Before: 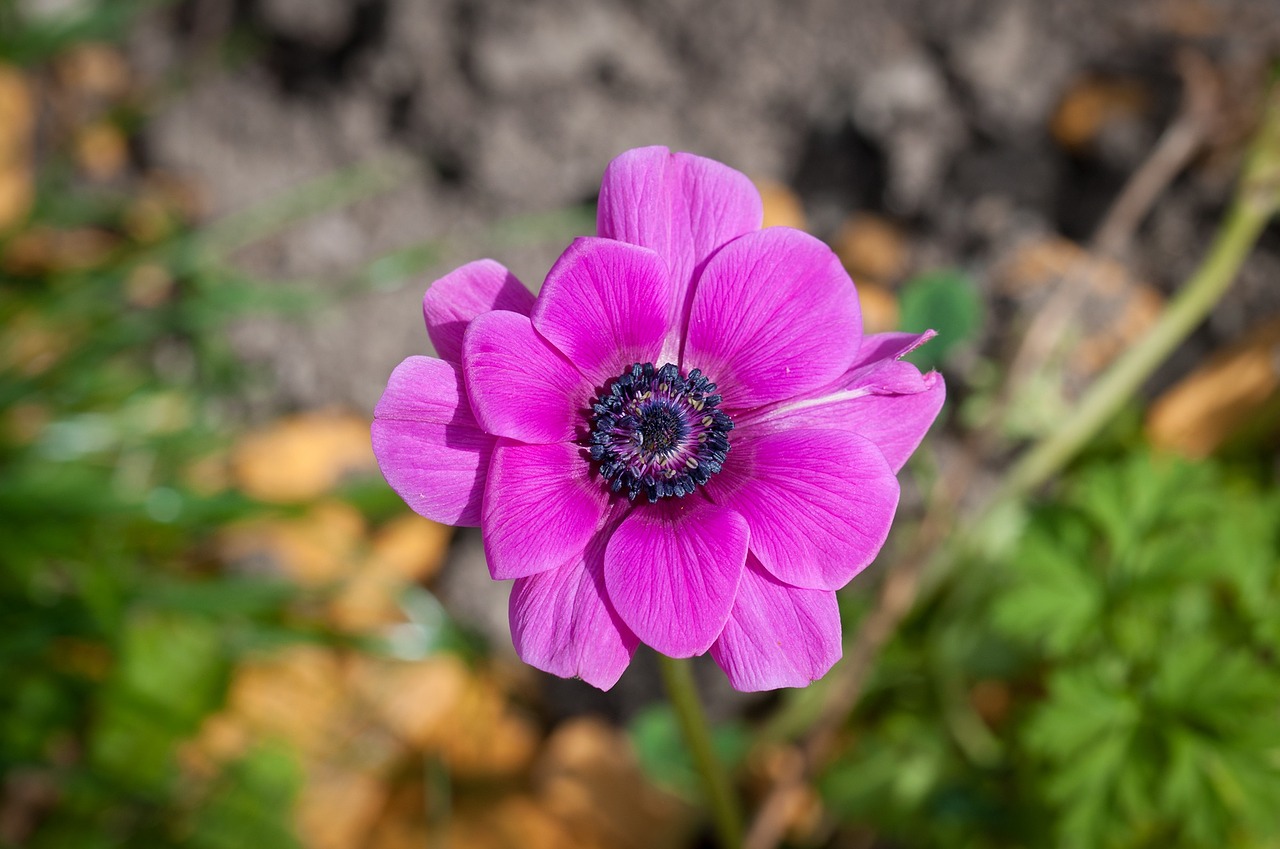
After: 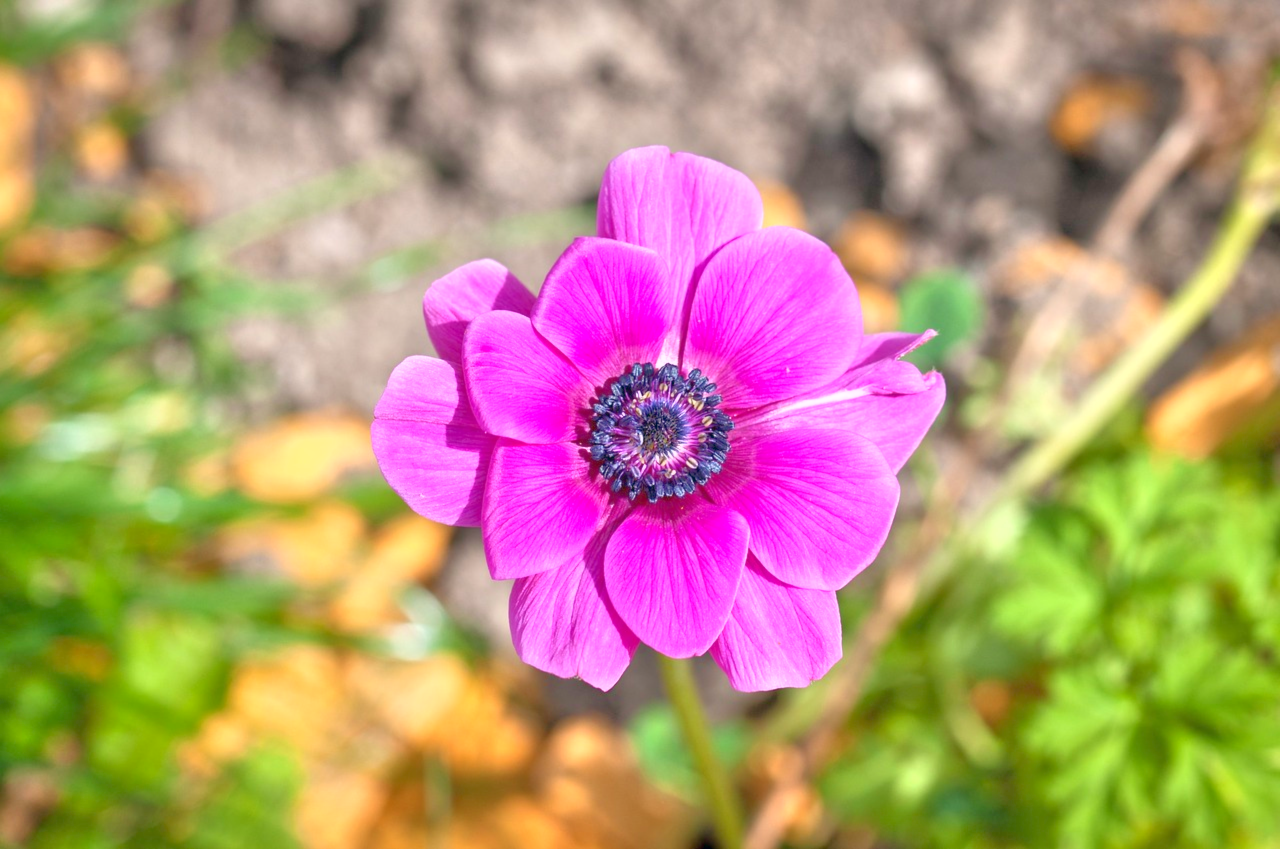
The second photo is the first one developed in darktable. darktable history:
lowpass: radius 0.5, unbound 0
rotate and perspective: automatic cropping off
tone equalizer: -8 EV 2 EV, -7 EV 2 EV, -6 EV 2 EV, -5 EV 2 EV, -4 EV 2 EV, -3 EV 1.5 EV, -2 EV 1 EV, -1 EV 0.5 EV
color balance: lift [1, 0.998, 1.001, 1.002], gamma [1, 1.02, 1, 0.98], gain [1, 1.02, 1.003, 0.98]
exposure: exposure 0.785 EV, compensate highlight preservation false
